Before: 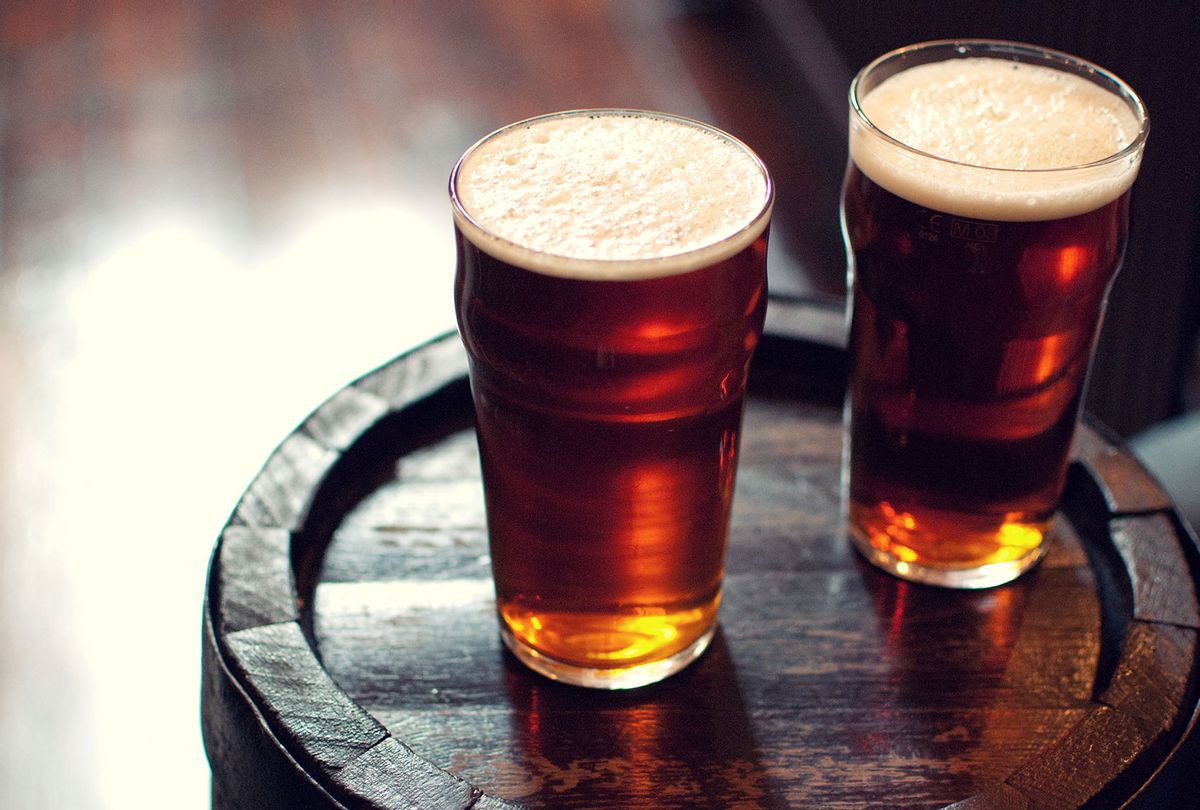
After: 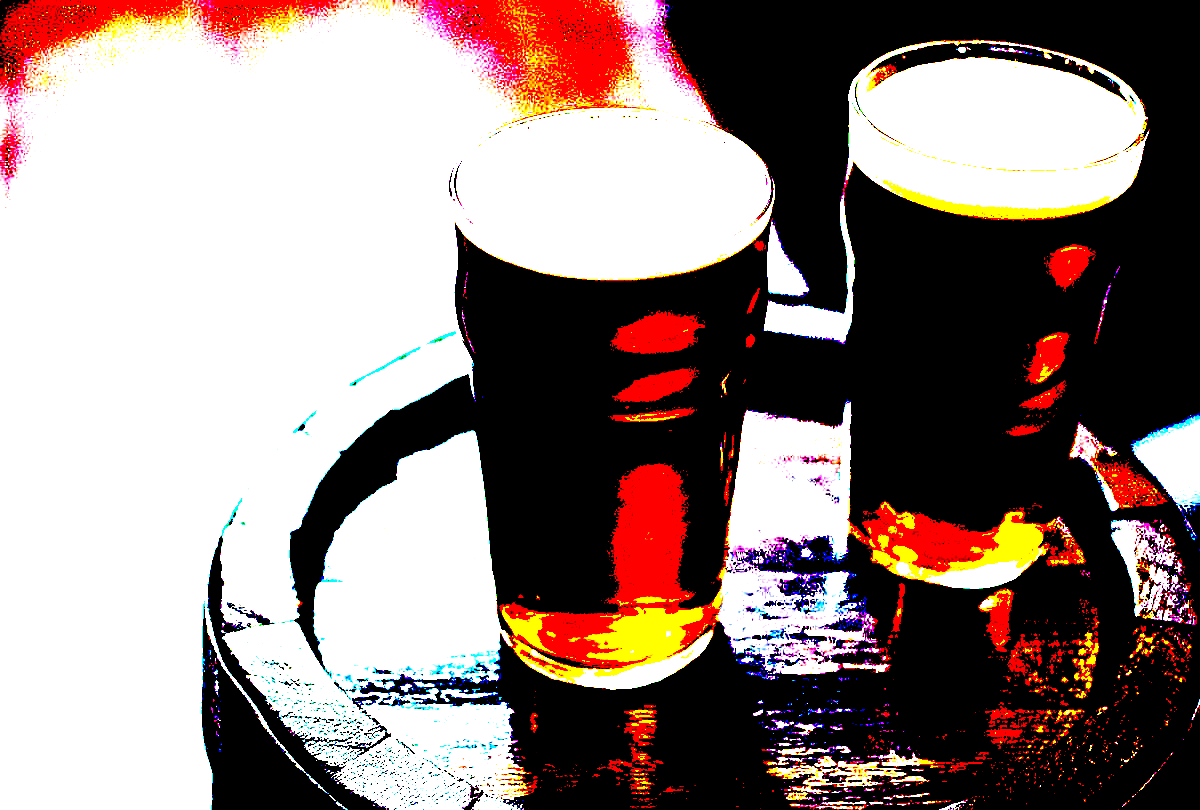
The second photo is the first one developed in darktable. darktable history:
color balance: lift [1, 1.001, 0.999, 1.001], gamma [1, 1.004, 1.007, 0.993], gain [1, 0.991, 0.987, 1.013], contrast 7.5%, contrast fulcrum 10%, output saturation 115%
contrast brightness saturation: contrast 0.01, saturation -0.05
sharpen: amount 0.75
exposure: black level correction 0.1, exposure 3 EV, compensate highlight preservation false
